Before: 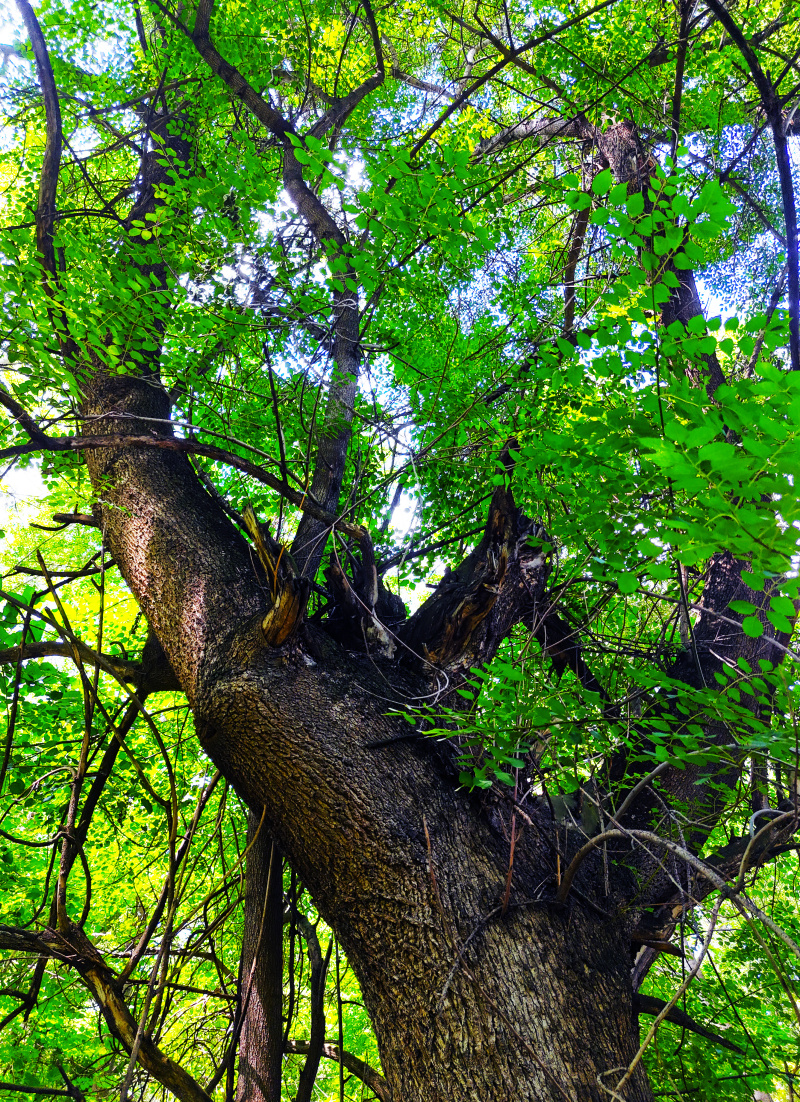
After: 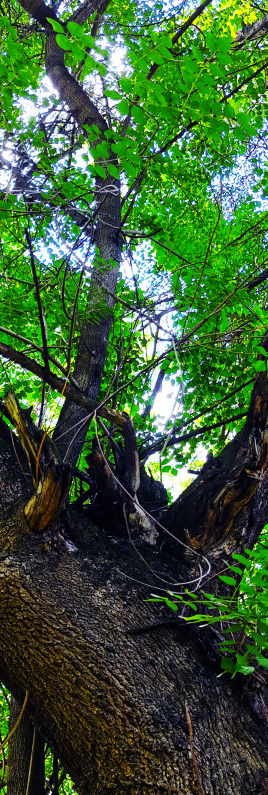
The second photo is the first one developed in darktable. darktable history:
crop and rotate: left 29.903%, top 10.361%, right 36.543%, bottom 17.474%
tone equalizer: smoothing diameter 2.02%, edges refinement/feathering 21.14, mask exposure compensation -1.57 EV, filter diffusion 5
